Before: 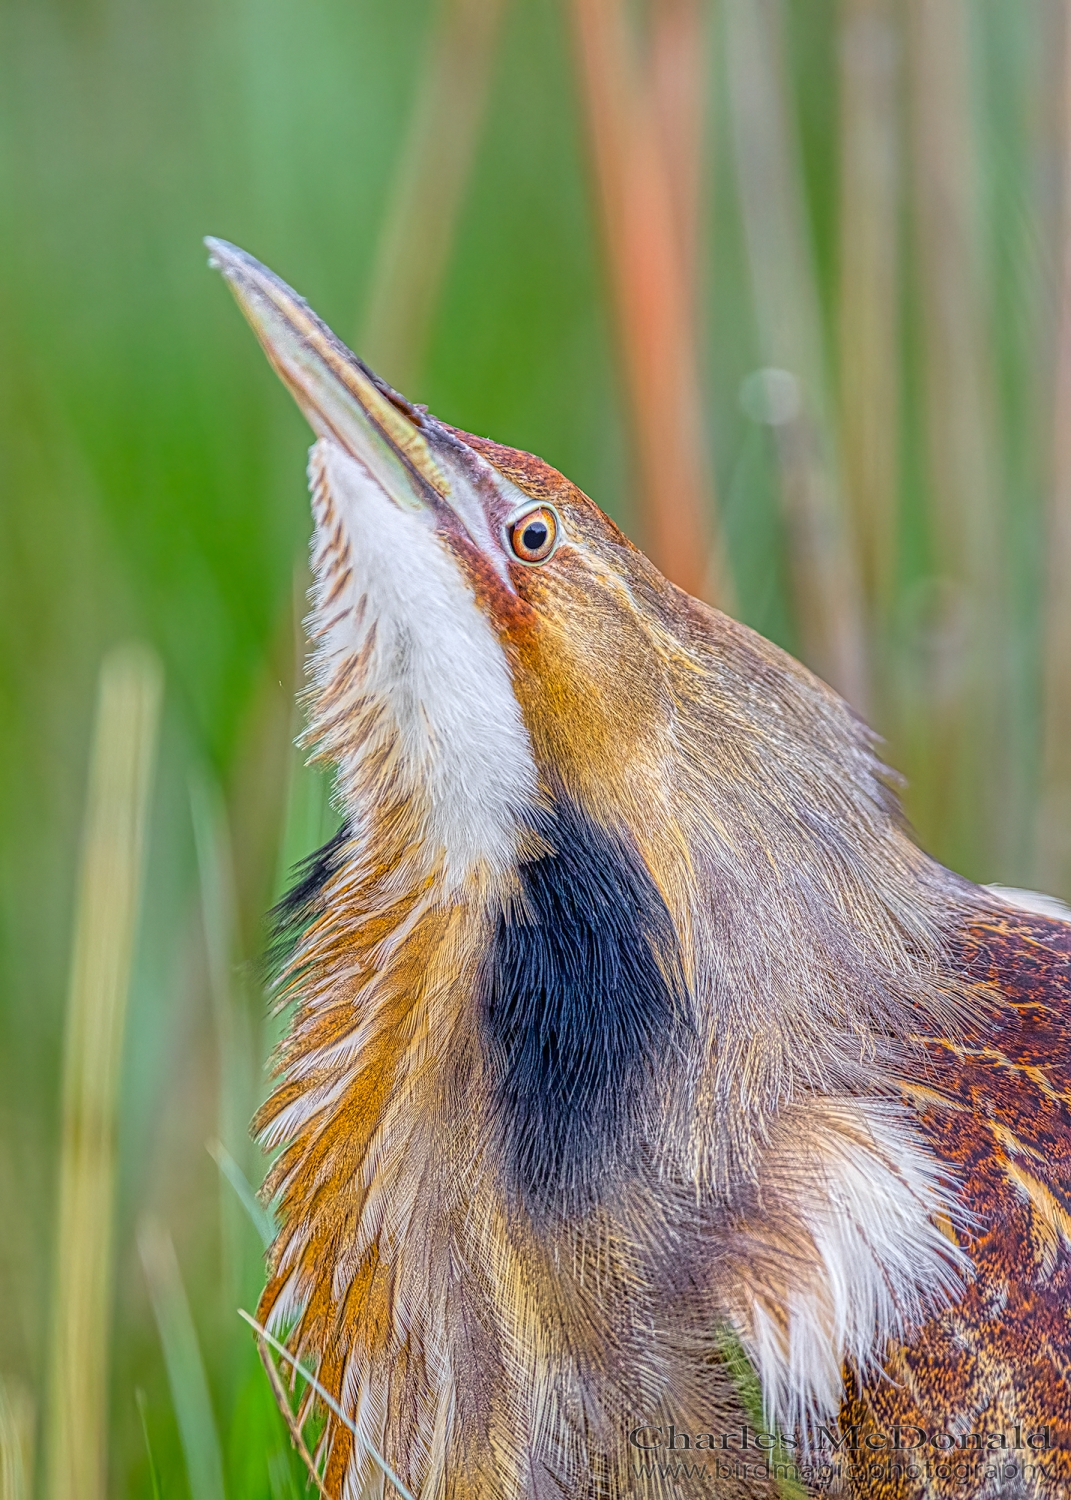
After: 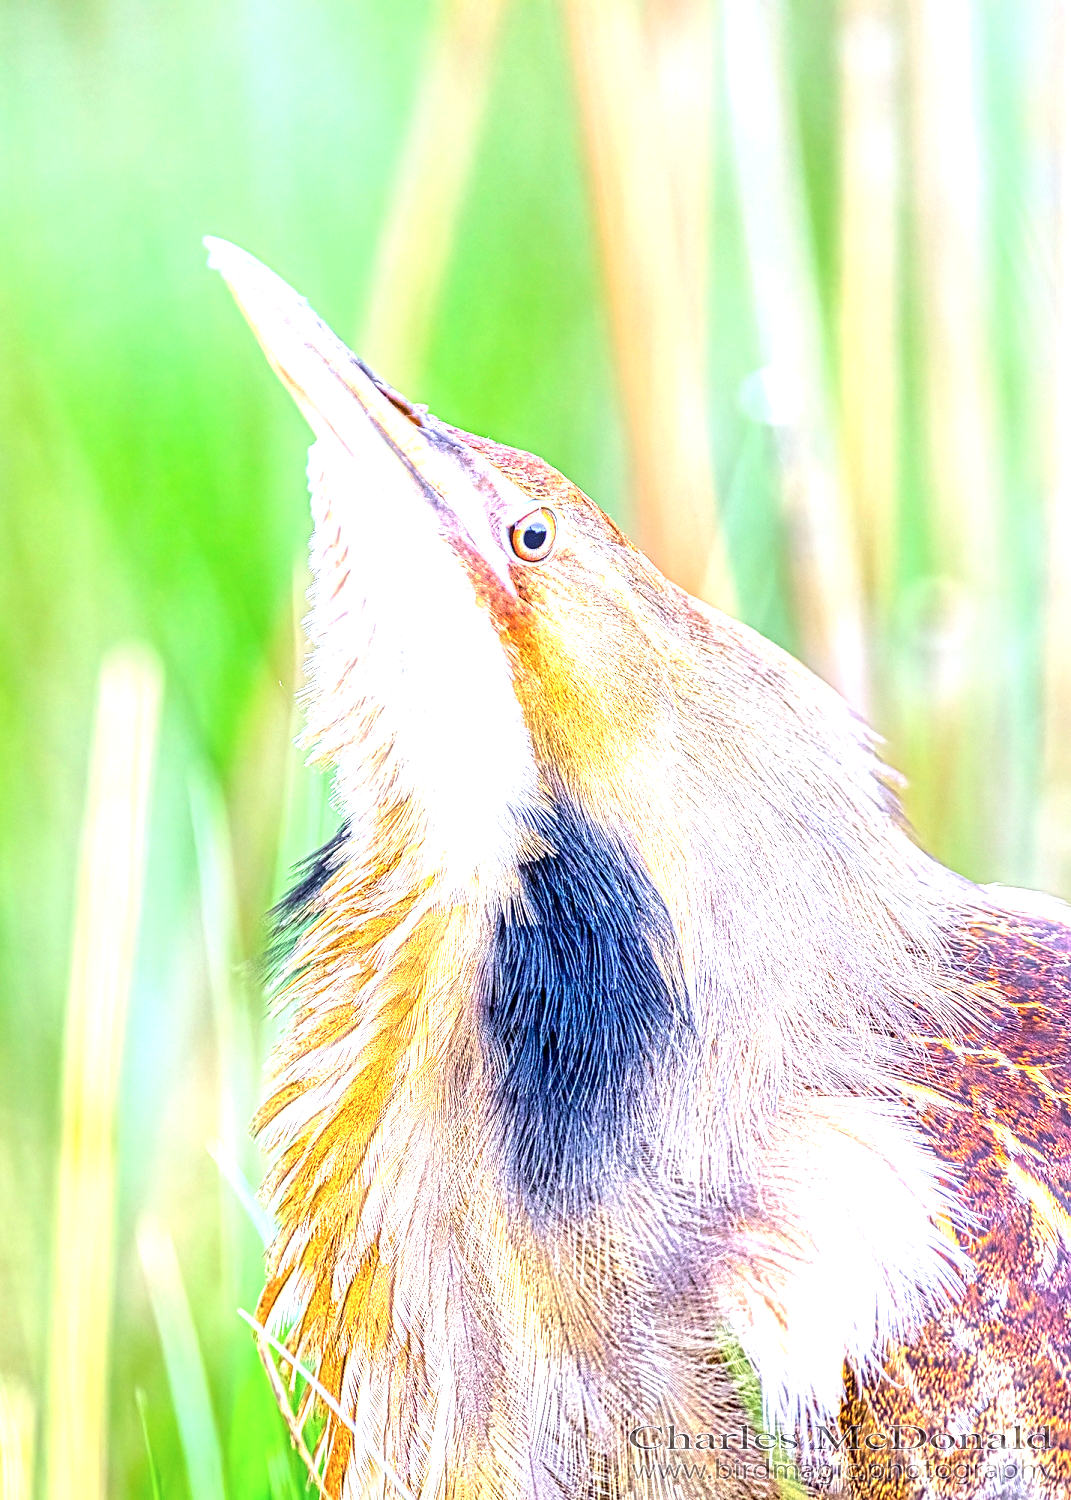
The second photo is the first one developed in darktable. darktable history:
color calibration: illuminant as shot in camera, x 0.358, y 0.373, temperature 4628.91 K
exposure: black level correction 0.001, exposure 1.864 EV, compensate exposure bias true, compensate highlight preservation false
